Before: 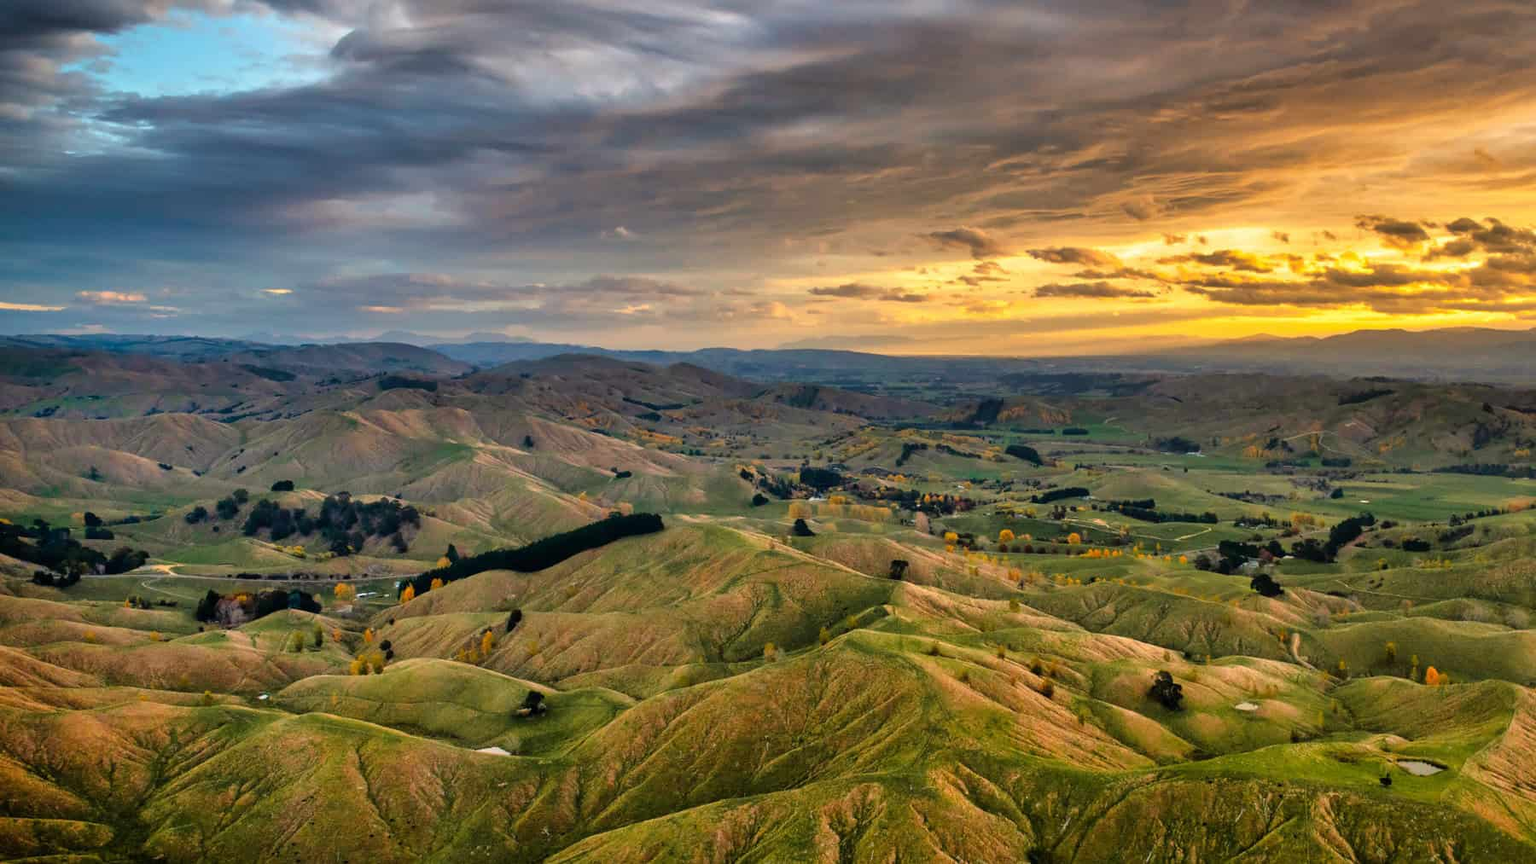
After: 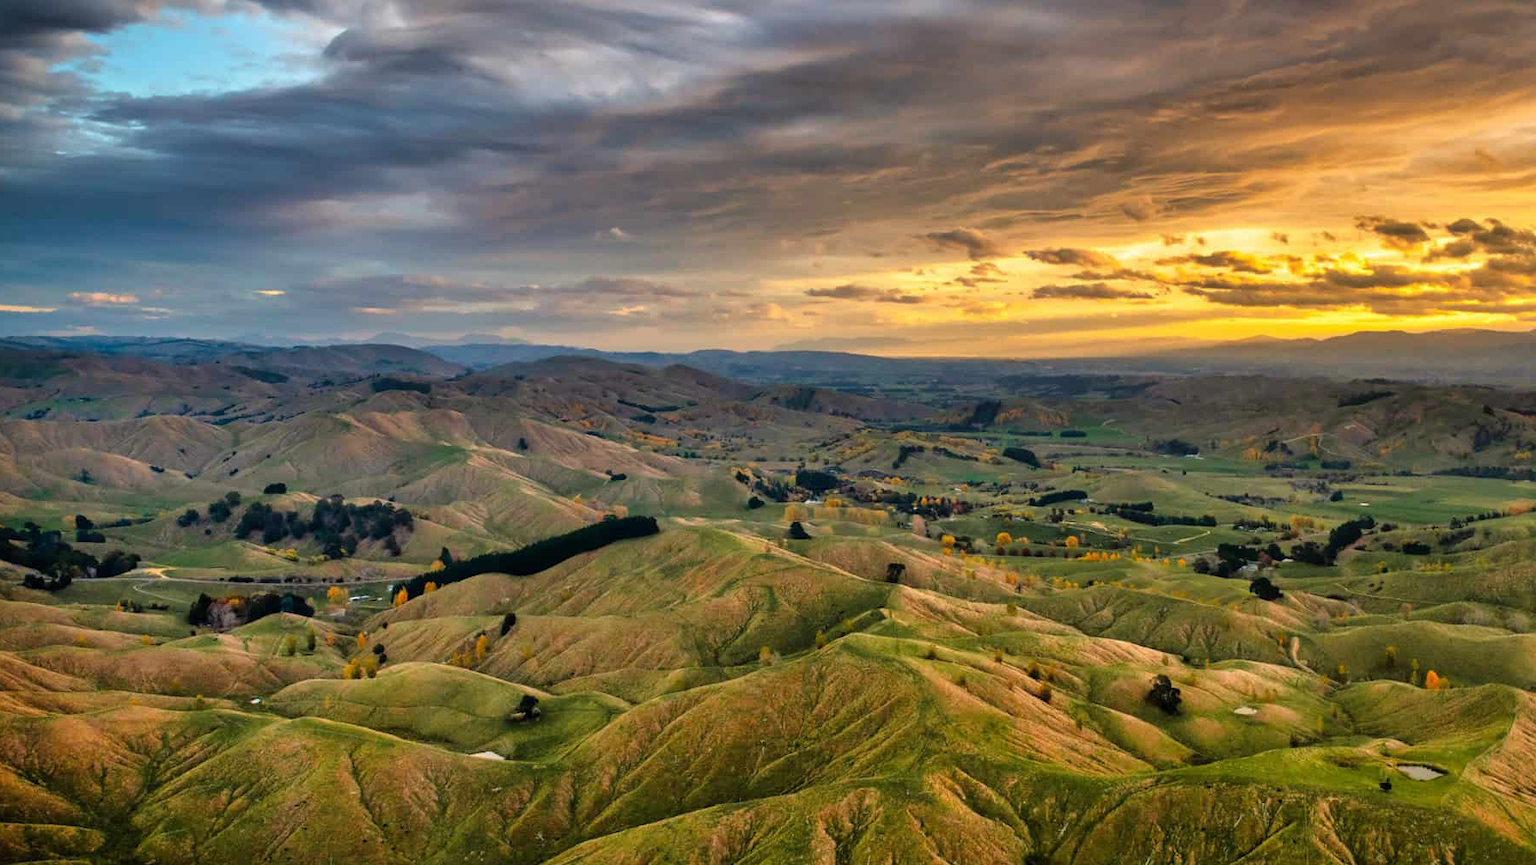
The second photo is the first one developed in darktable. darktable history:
crop and rotate: left 0.641%, top 0.144%, bottom 0.302%
